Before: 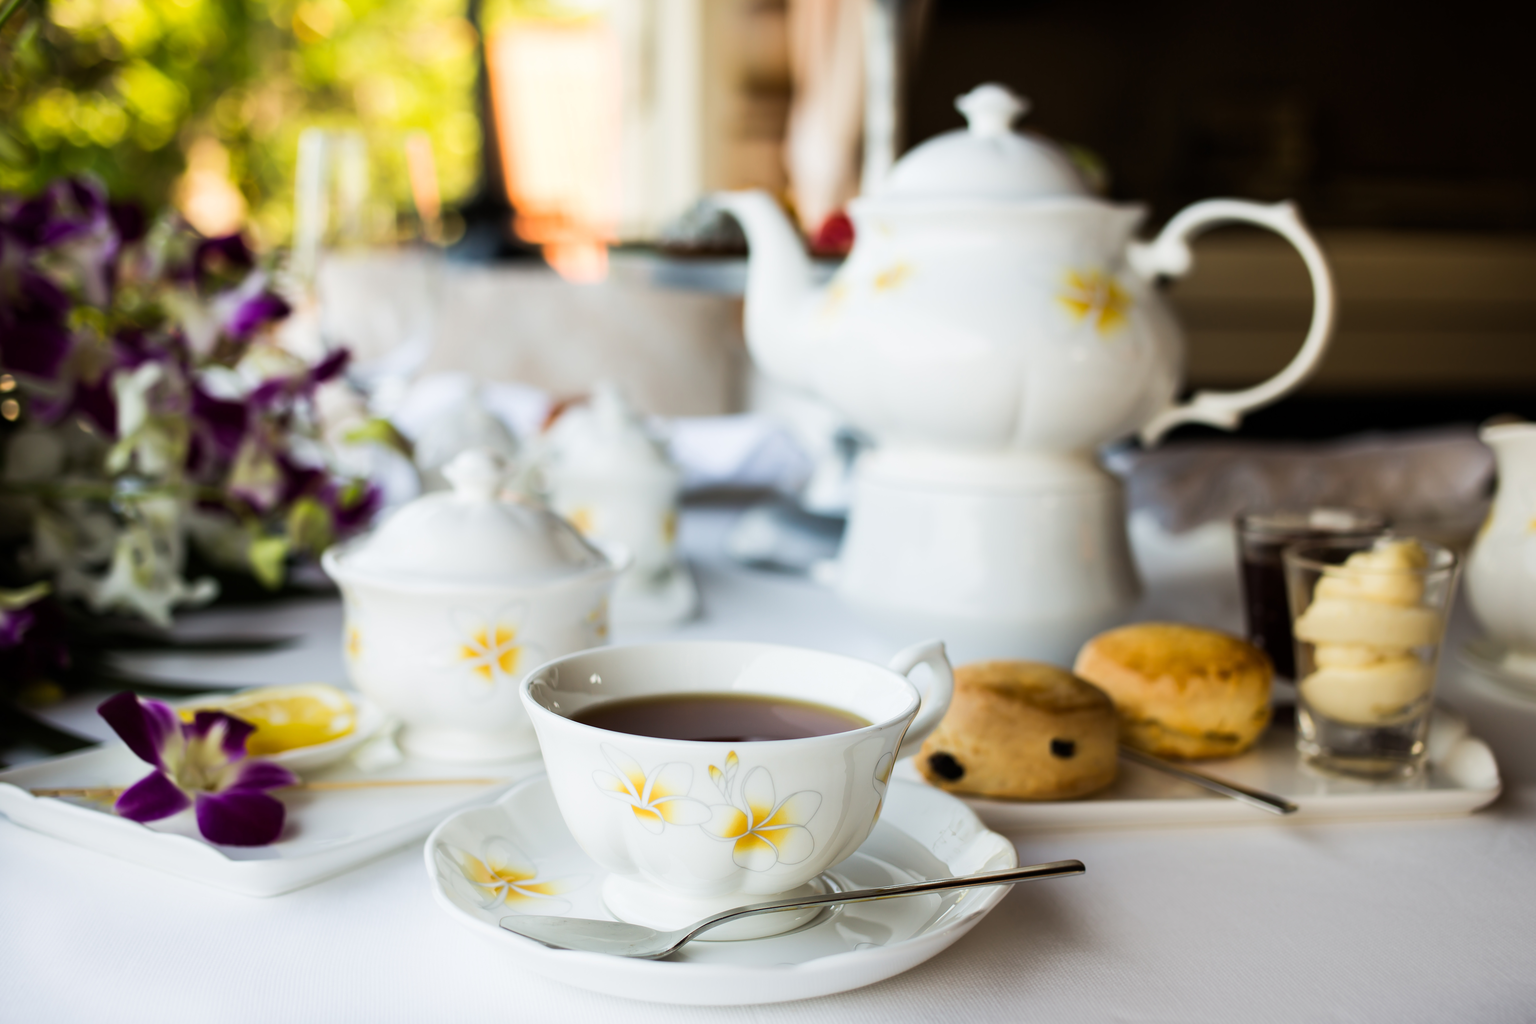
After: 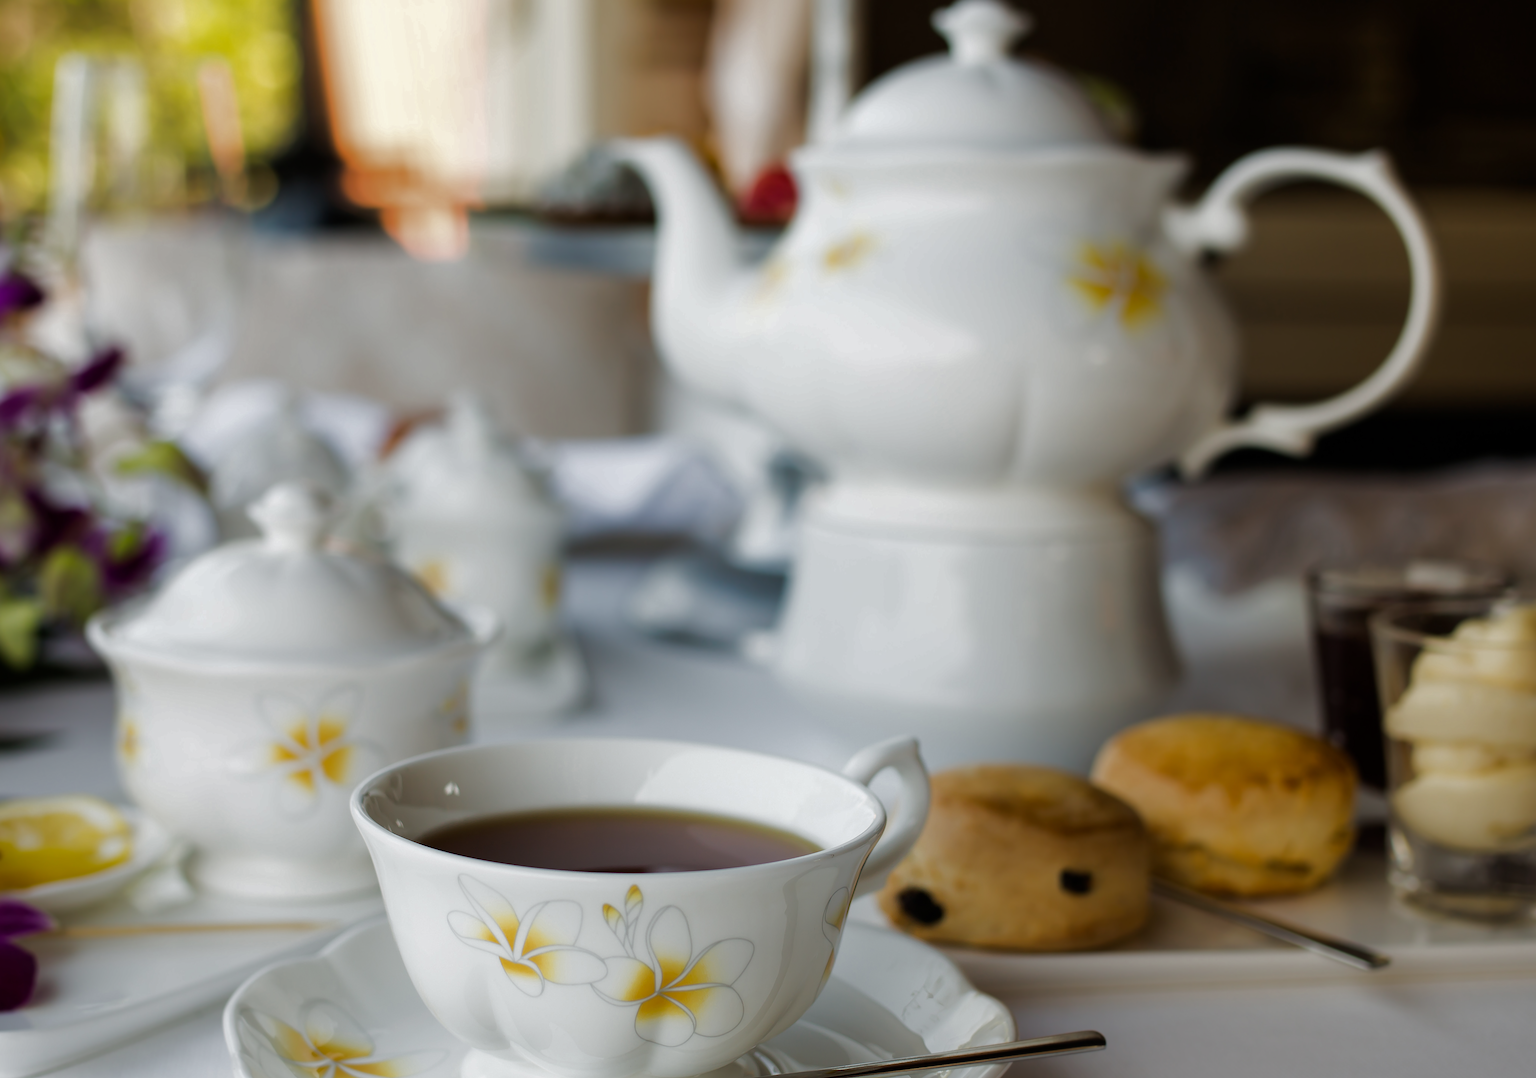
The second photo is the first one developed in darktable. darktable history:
crop: left 16.768%, top 8.653%, right 8.362%, bottom 12.485%
base curve: curves: ch0 [(0, 0) (0.826, 0.587) (1, 1)]
